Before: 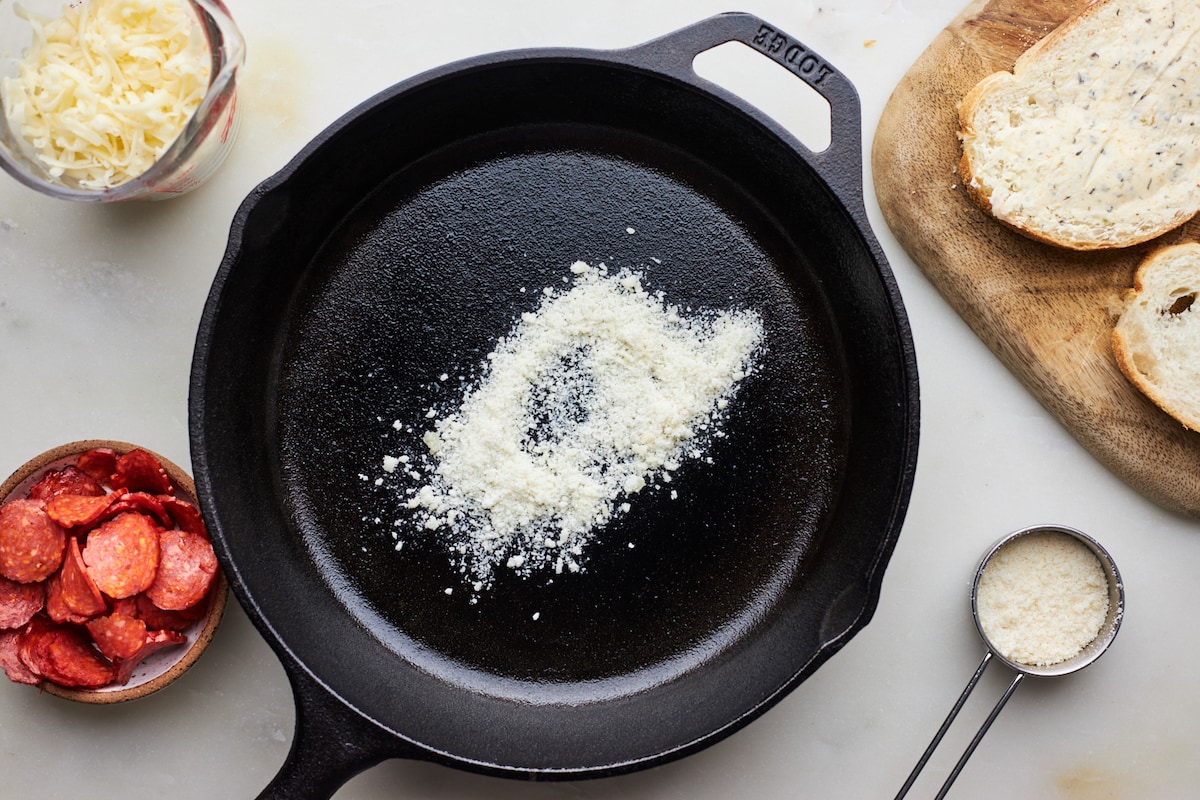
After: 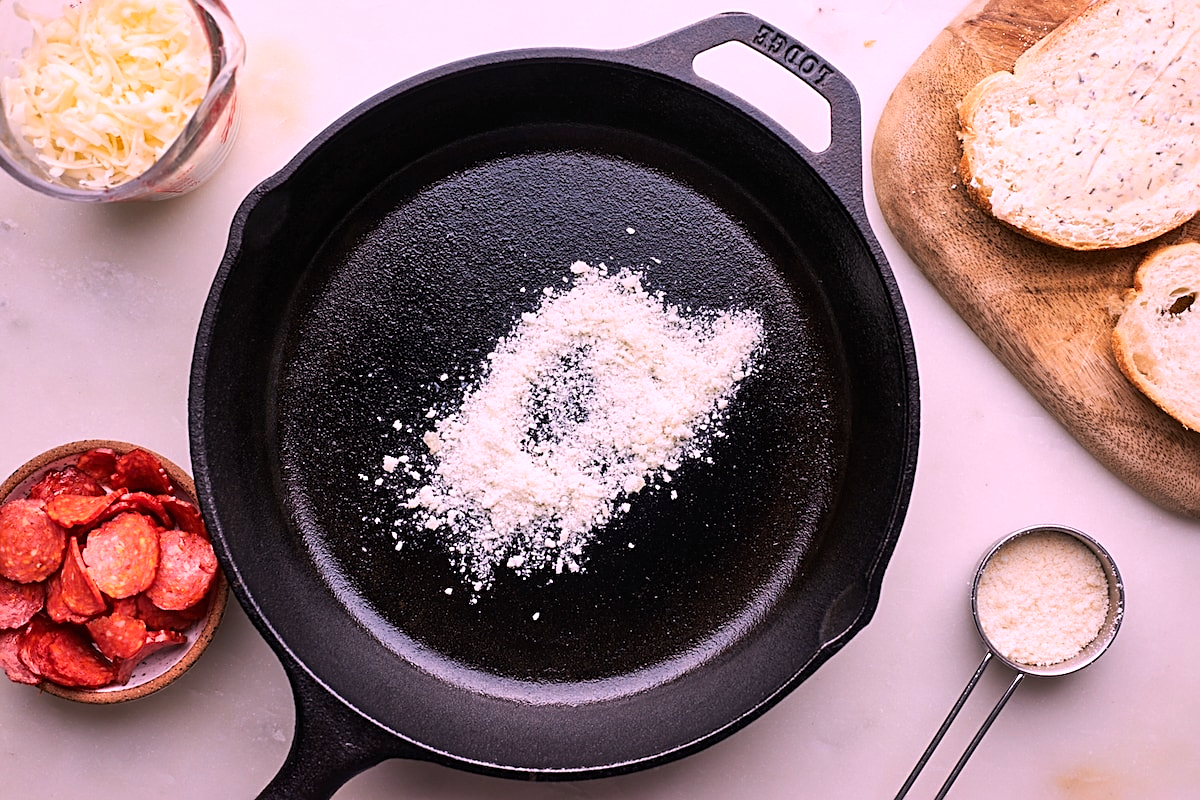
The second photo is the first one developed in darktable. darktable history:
sharpen: on, module defaults
white balance: red 1.188, blue 1.11
